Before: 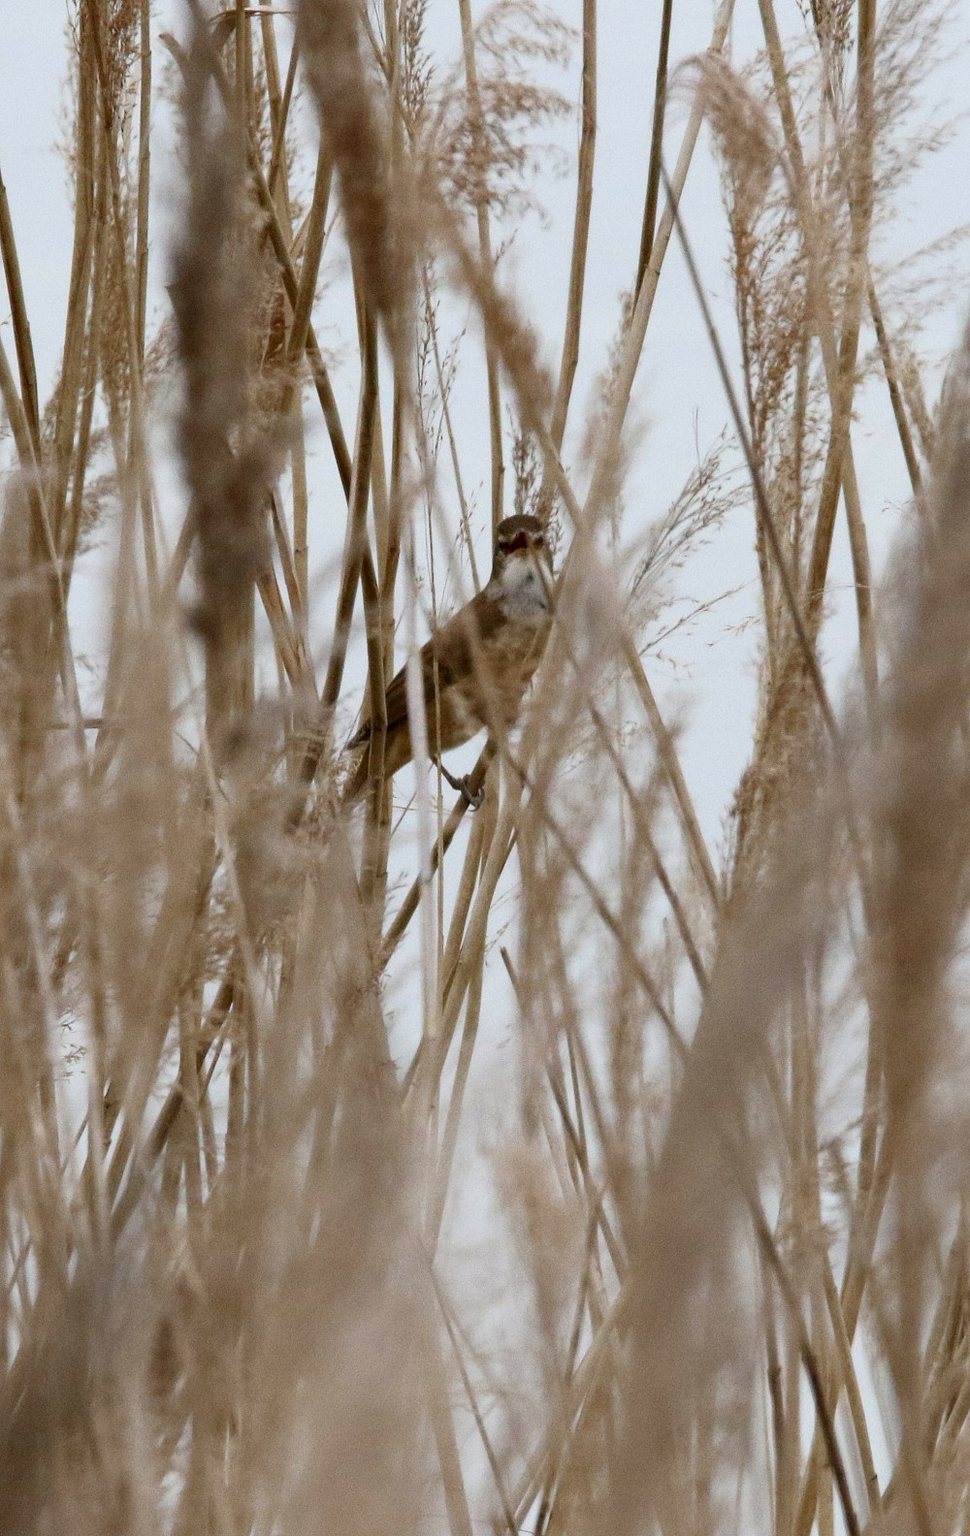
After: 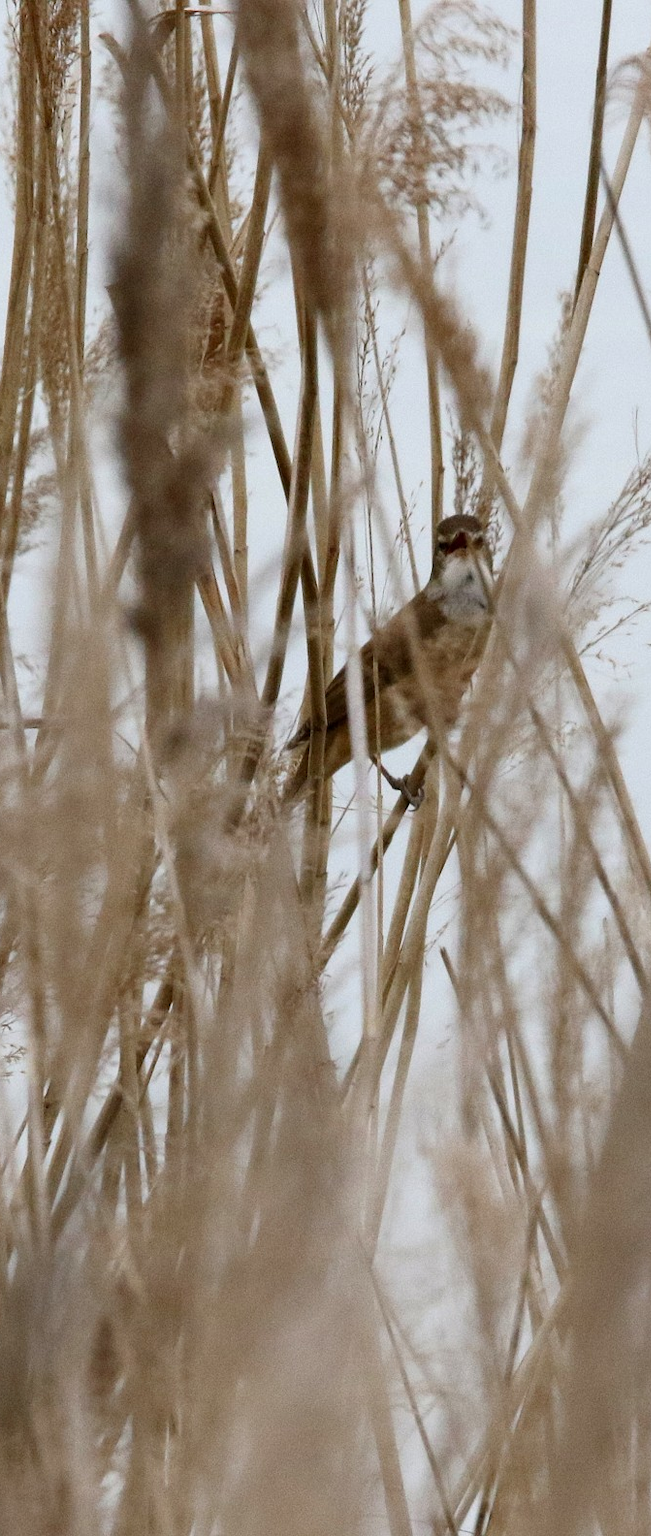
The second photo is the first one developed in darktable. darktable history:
crop and rotate: left 6.233%, right 26.536%
